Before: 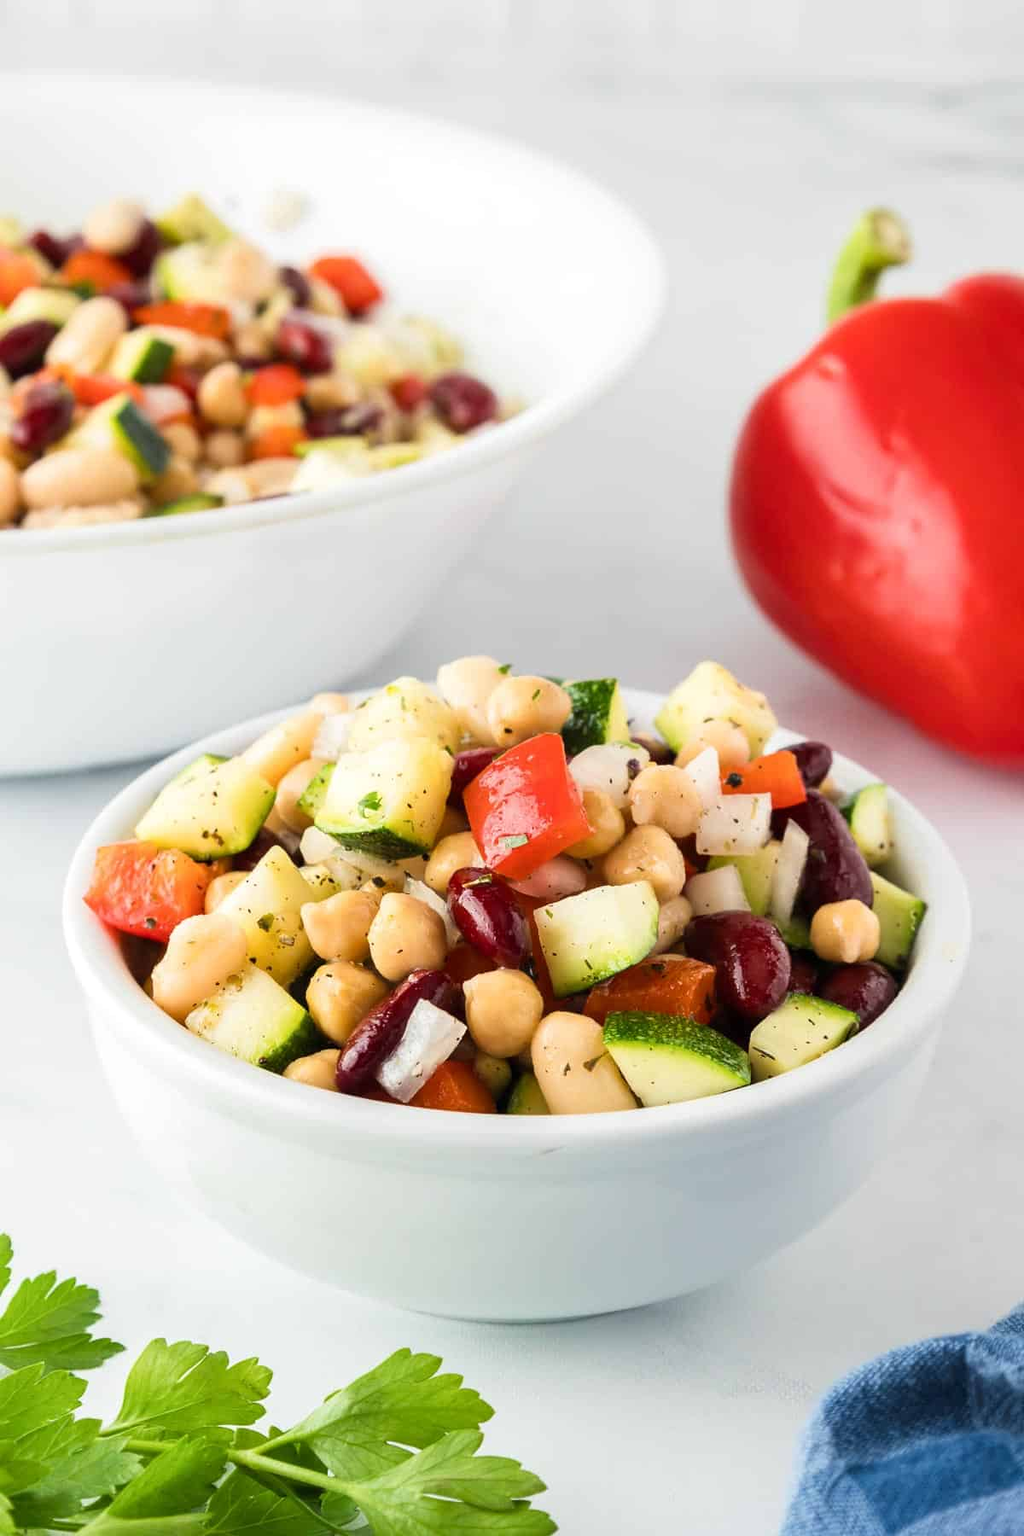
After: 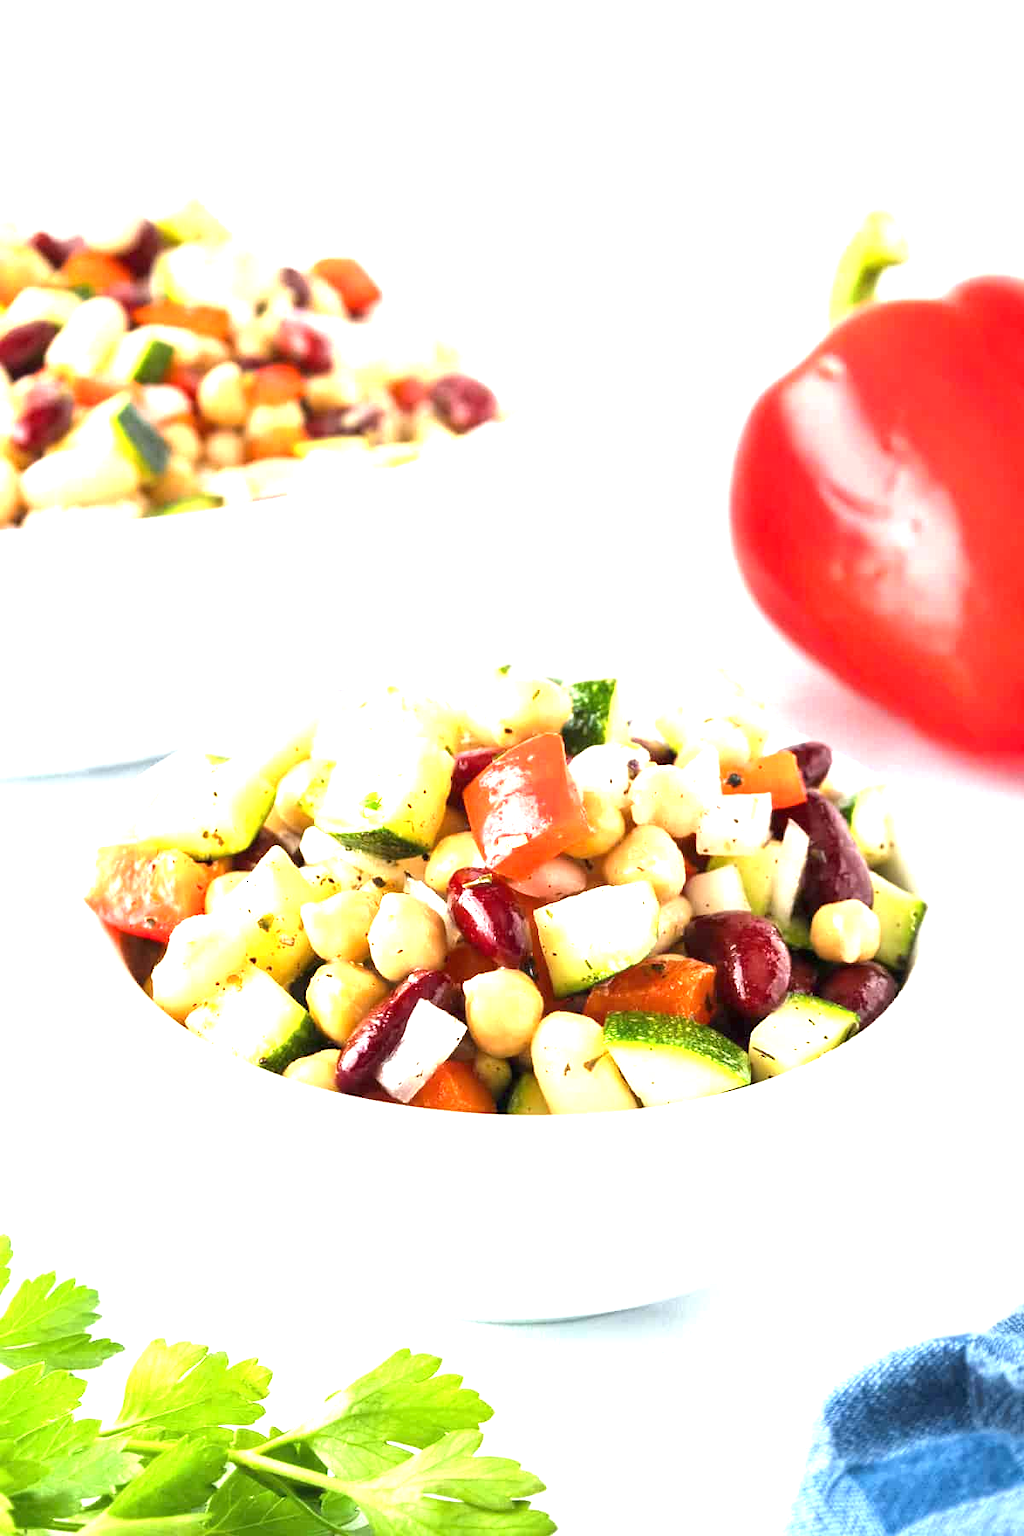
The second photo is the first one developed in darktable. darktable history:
exposure: black level correction 0, exposure 1.45 EV, compensate highlight preservation false
